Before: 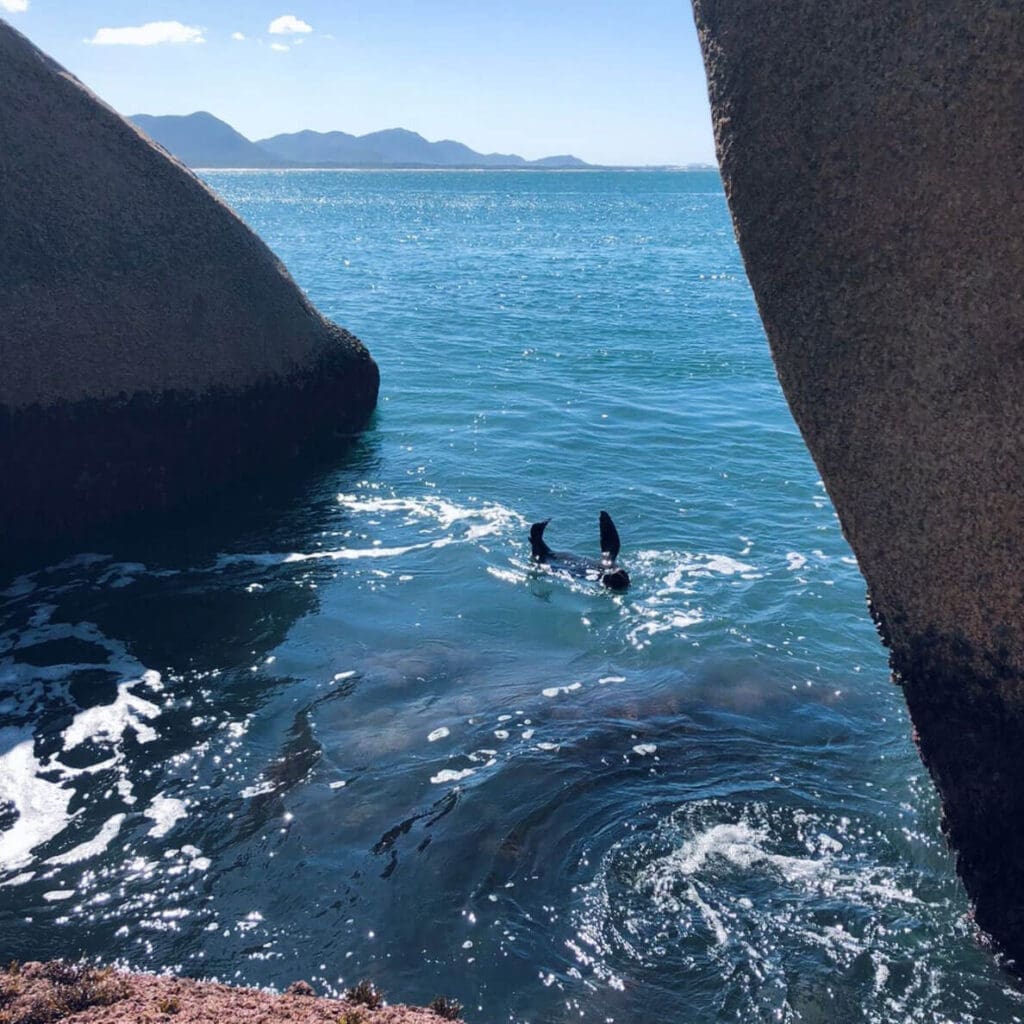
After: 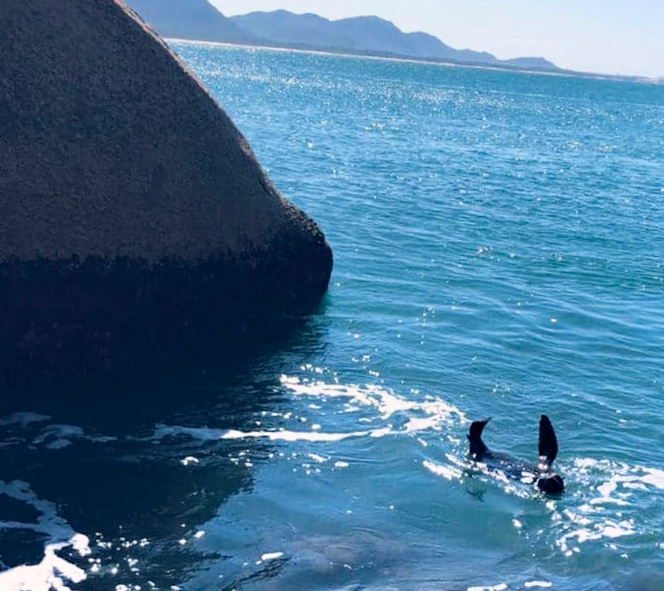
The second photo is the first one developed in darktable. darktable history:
graduated density: rotation 5.63°, offset 76.9
crop and rotate: angle -4.99°, left 2.122%, top 6.945%, right 27.566%, bottom 30.519%
haze removal: compatibility mode true, adaptive false
color balance rgb: shadows lift › hue 87.51°, highlights gain › chroma 1.62%, highlights gain › hue 55.1°, global offset › chroma 0.06%, global offset › hue 253.66°, linear chroma grading › global chroma 0.5%
base curve: curves: ch0 [(0, 0) (0.557, 0.834) (1, 1)]
